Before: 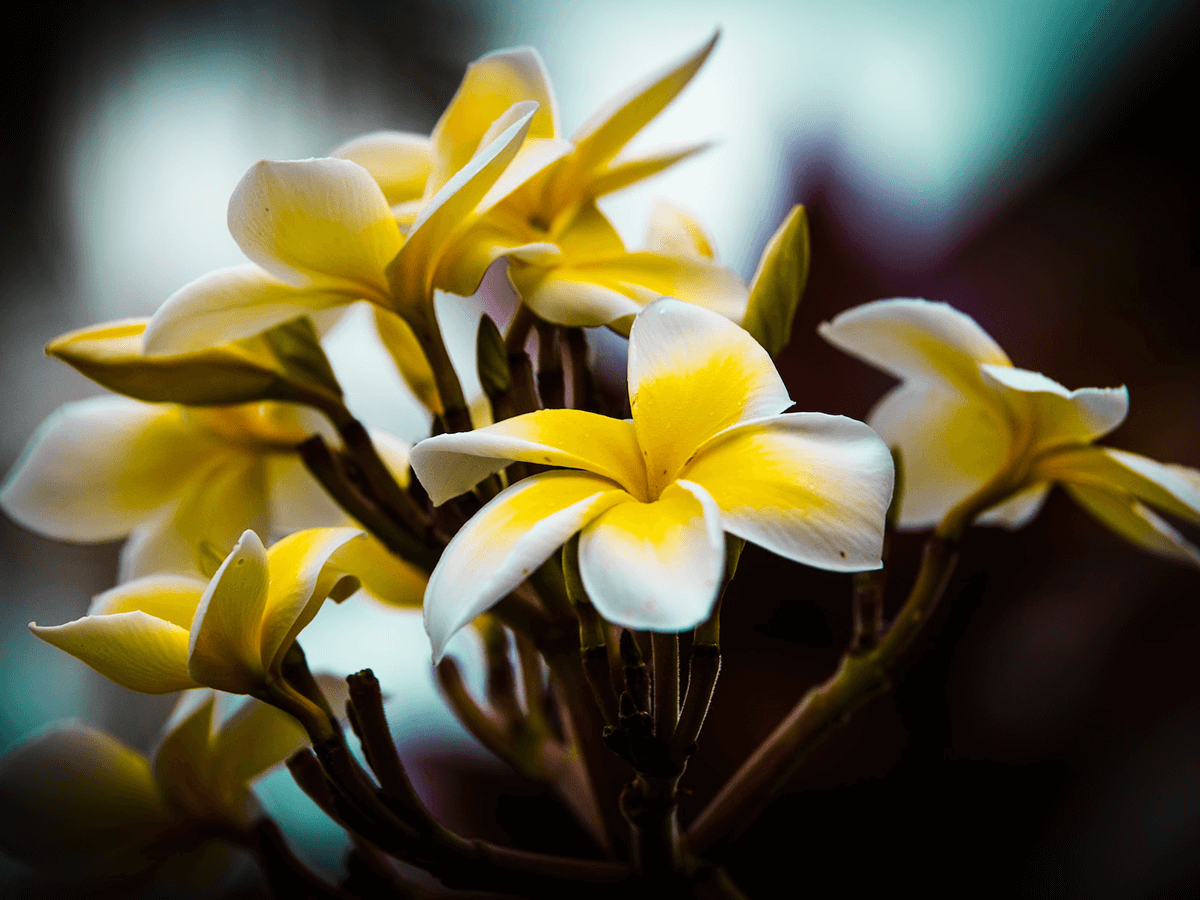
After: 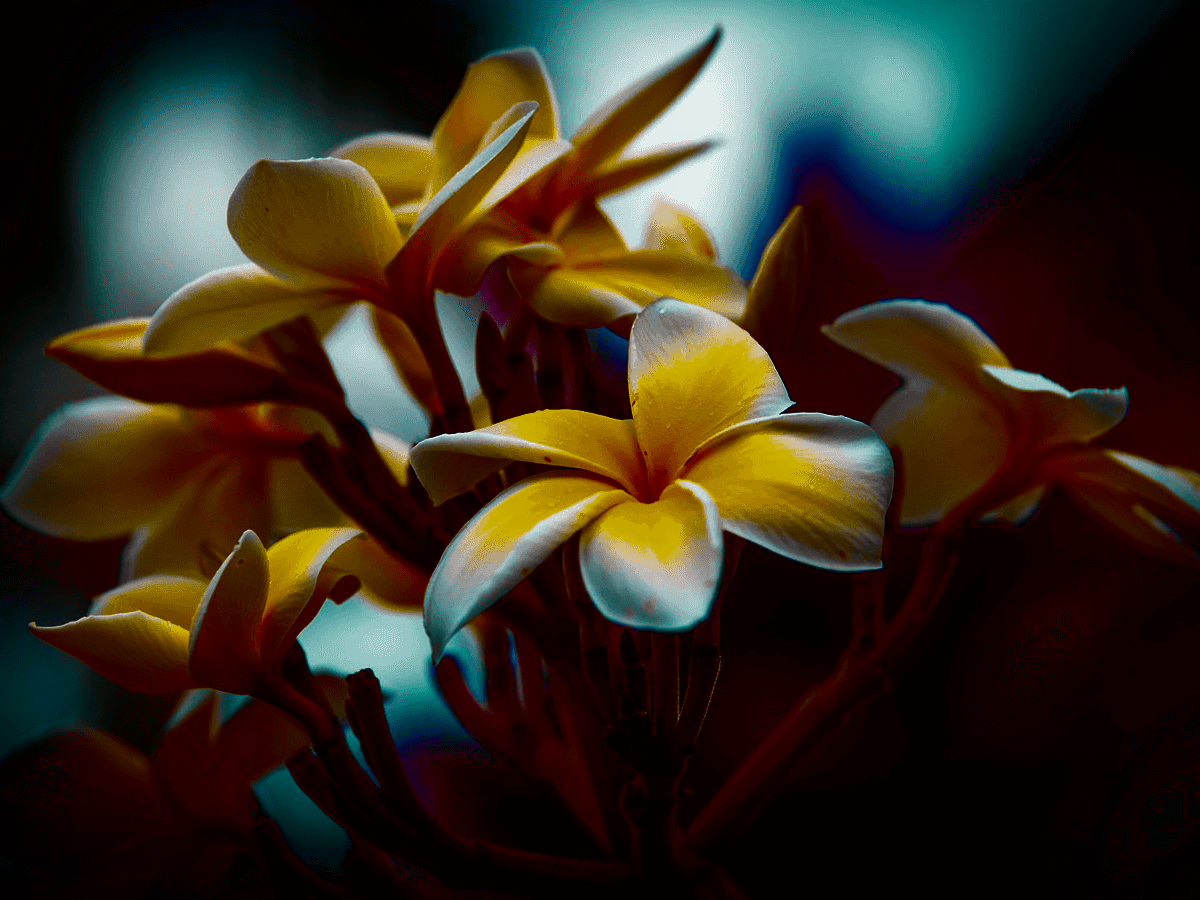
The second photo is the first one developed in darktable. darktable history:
haze removal: compatibility mode true, adaptive false
local contrast: mode bilateral grid, contrast 15, coarseness 36, detail 105%, midtone range 0.2
contrast brightness saturation: brightness -1, saturation 1
